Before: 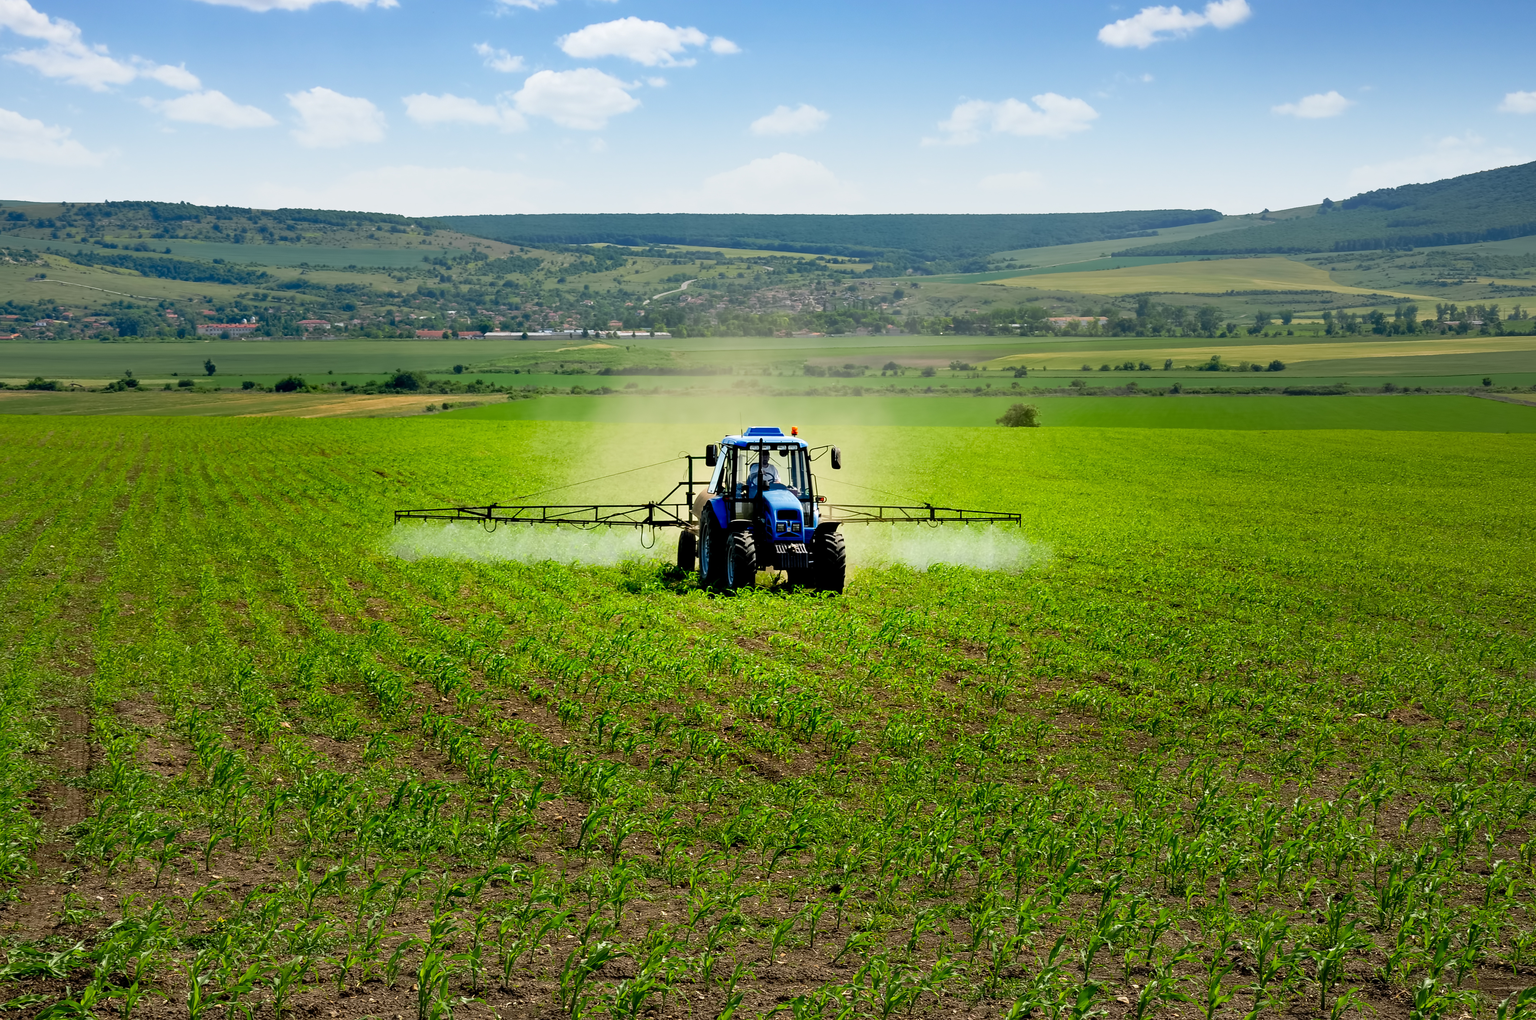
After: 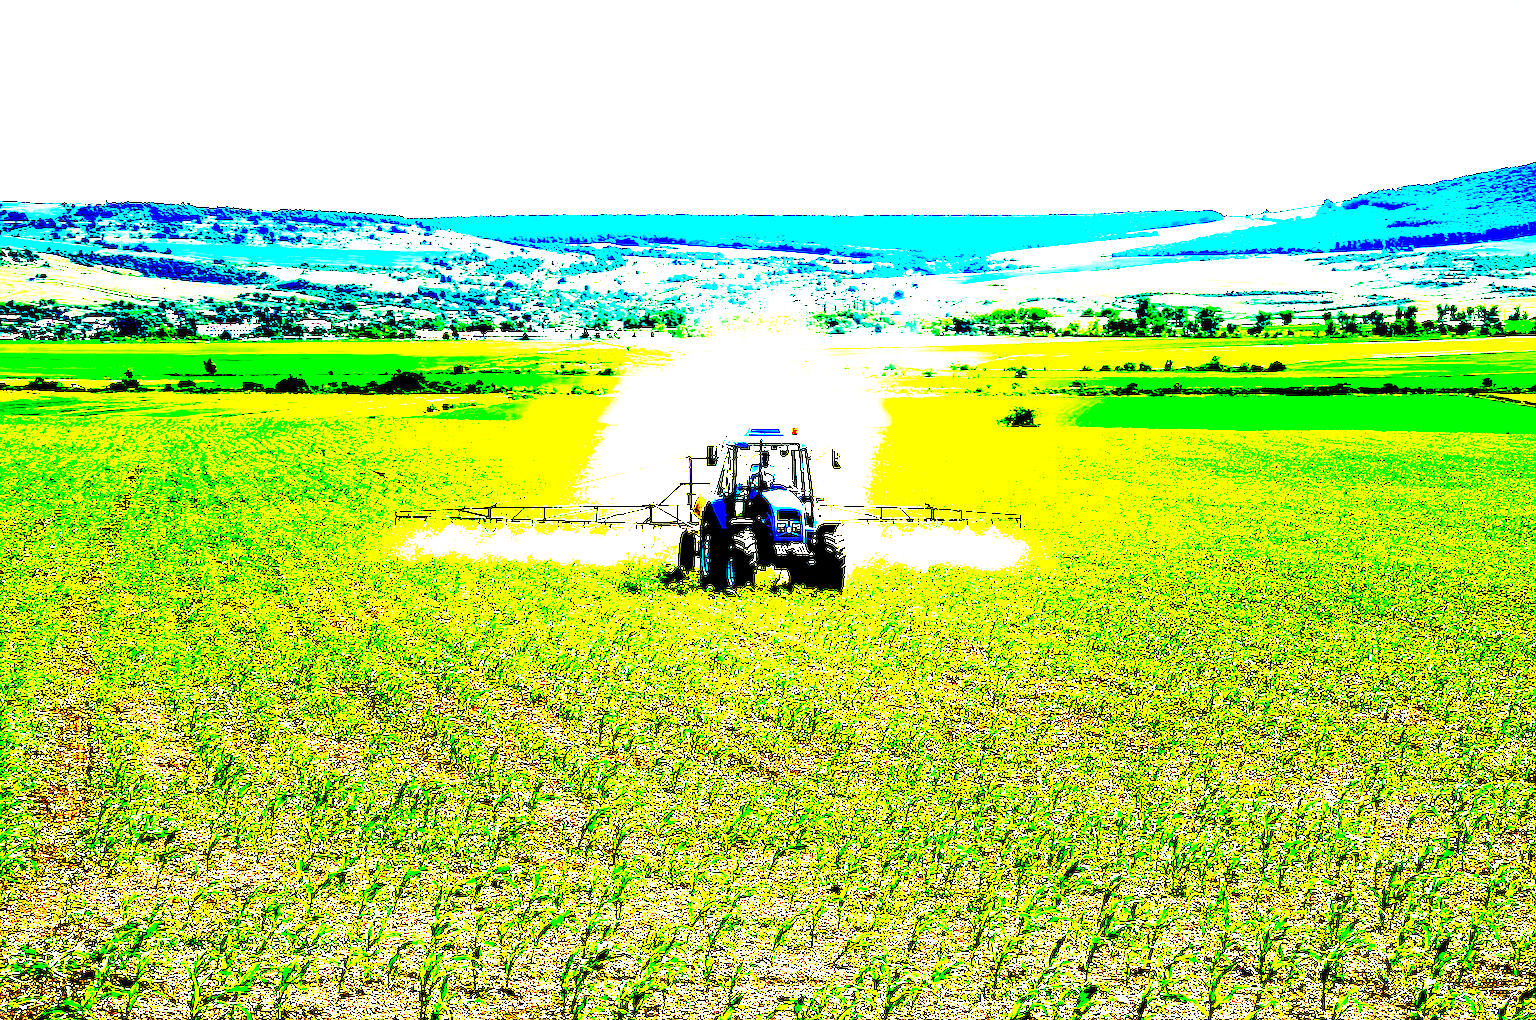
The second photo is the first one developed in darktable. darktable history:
tone equalizer: edges refinement/feathering 500, mask exposure compensation -1.57 EV, preserve details no
exposure: black level correction 0.098, exposure 3.046 EV, compensate highlight preservation false
color correction: highlights a* -4.48, highlights b* 7.24
color calibration: gray › normalize channels true, x 0.34, y 0.354, temperature 5175.06 K, gamut compression 0.02
sharpen: amount 0.888
